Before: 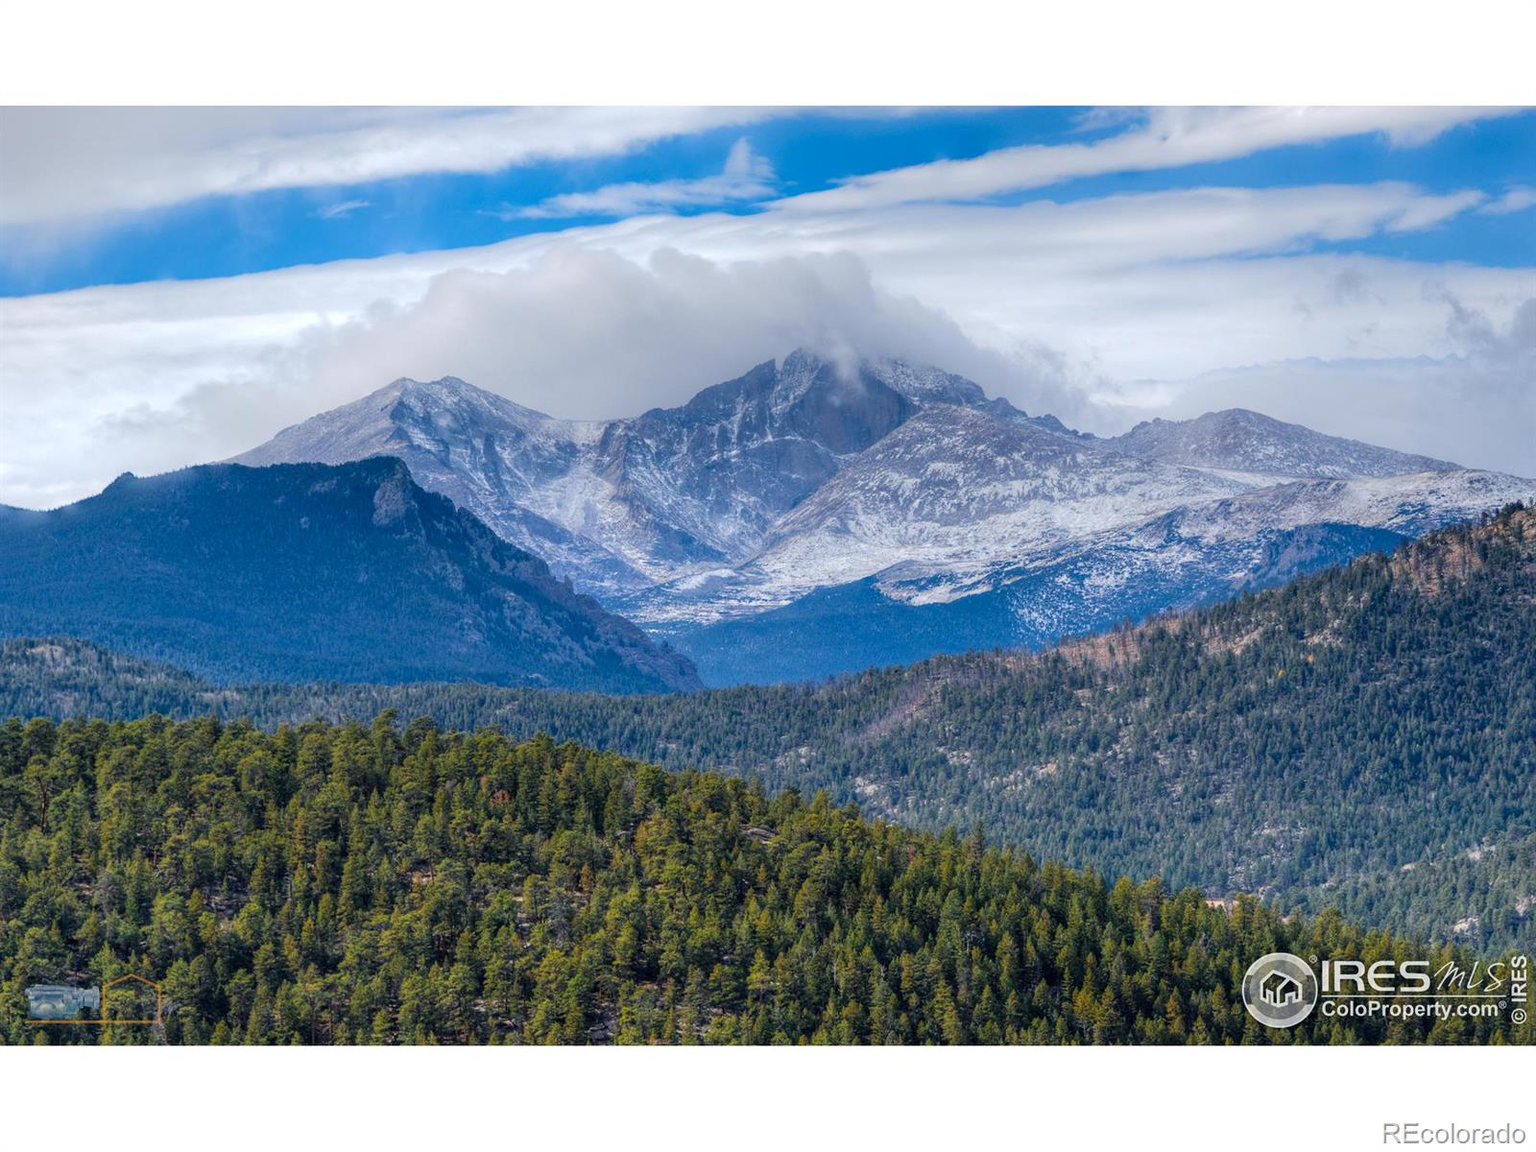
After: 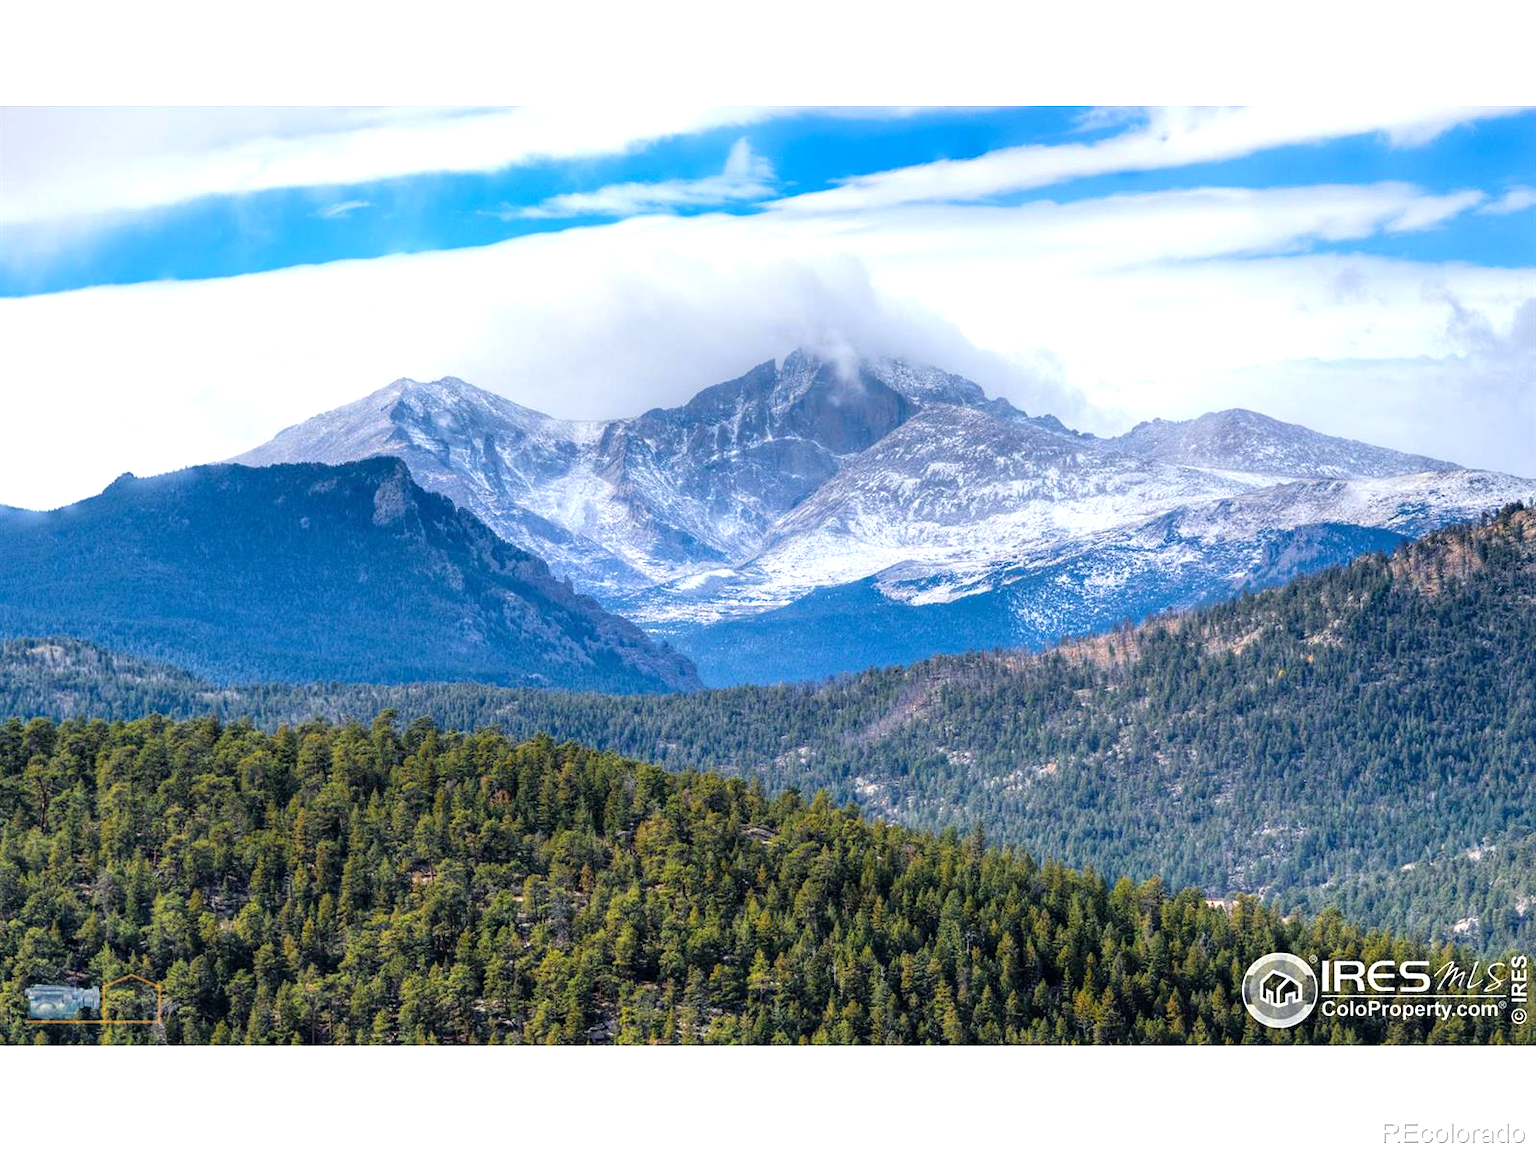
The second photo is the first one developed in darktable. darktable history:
tone equalizer: -8 EV -0.715 EV, -7 EV -0.732 EV, -6 EV -0.584 EV, -5 EV -0.37 EV, -3 EV 0.392 EV, -2 EV 0.6 EV, -1 EV 0.677 EV, +0 EV 0.773 EV
